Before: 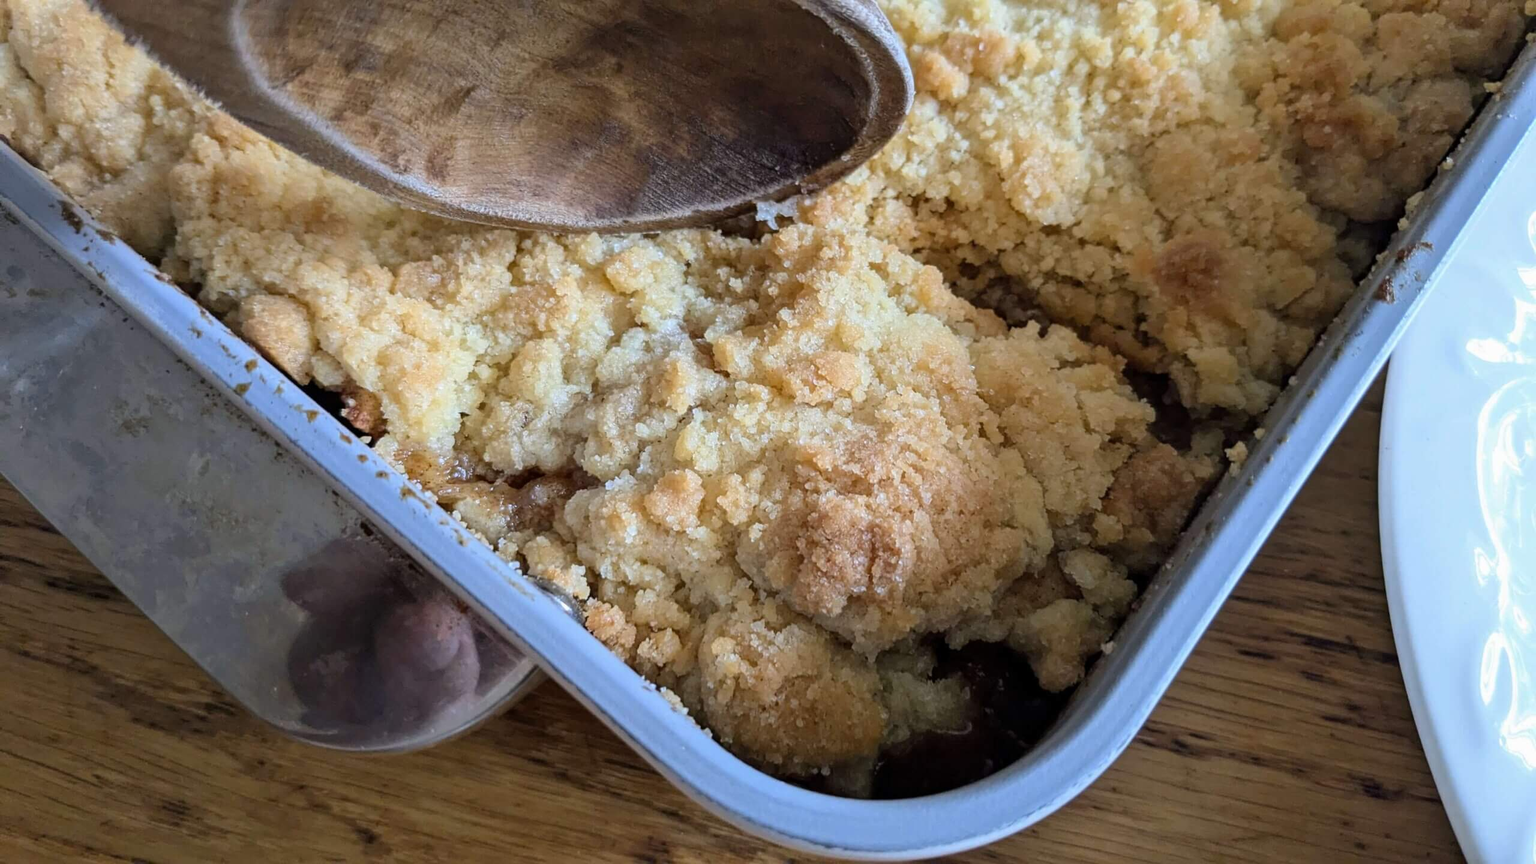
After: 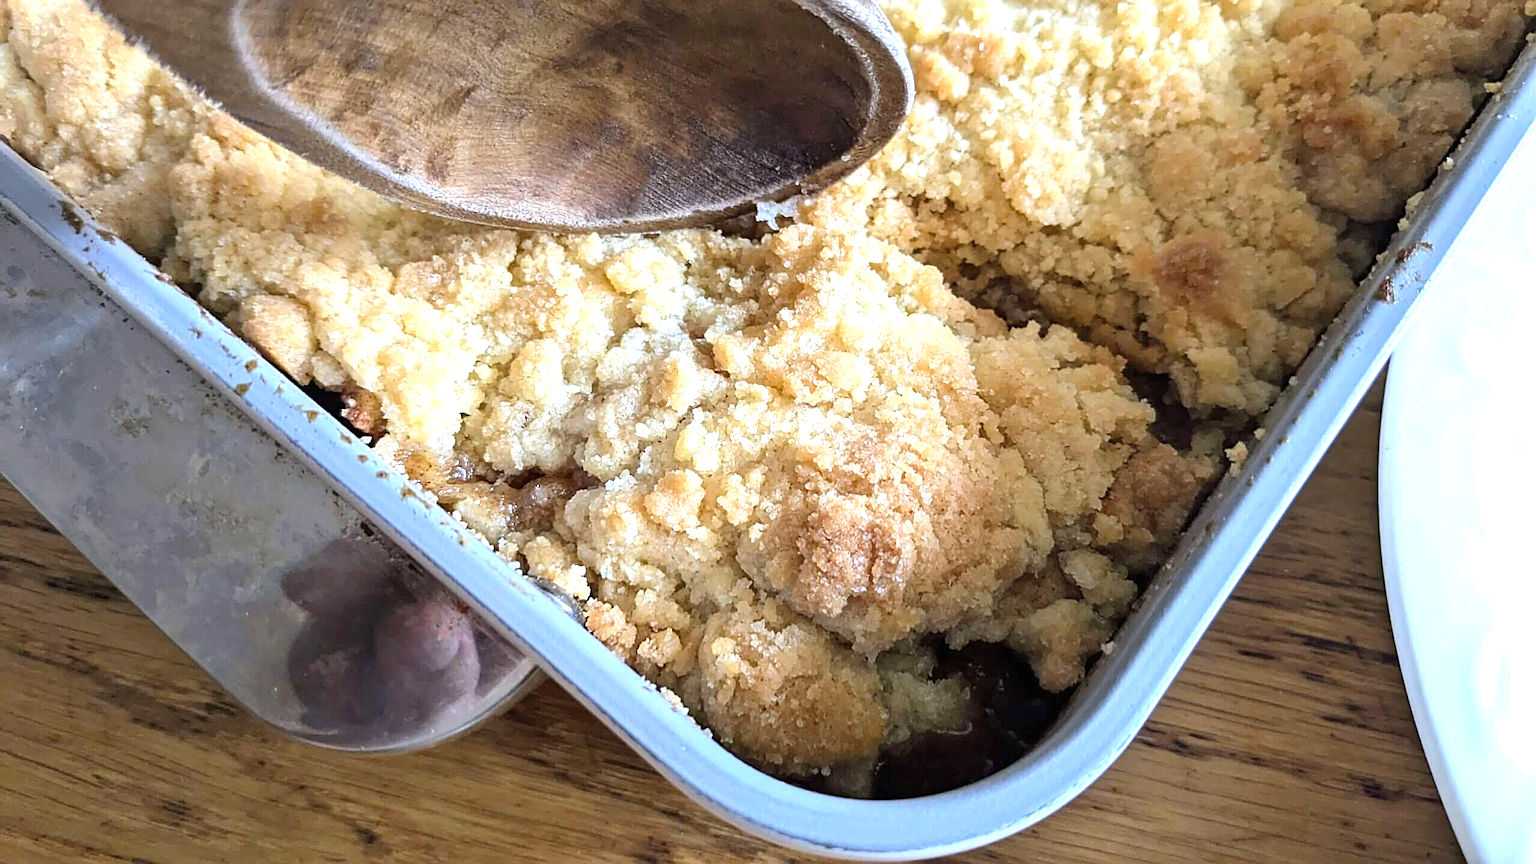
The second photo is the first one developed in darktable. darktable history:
exposure: black level correction -0.001, exposure 0.9 EV, compensate exposure bias true, compensate highlight preservation false
sharpen: on, module defaults
